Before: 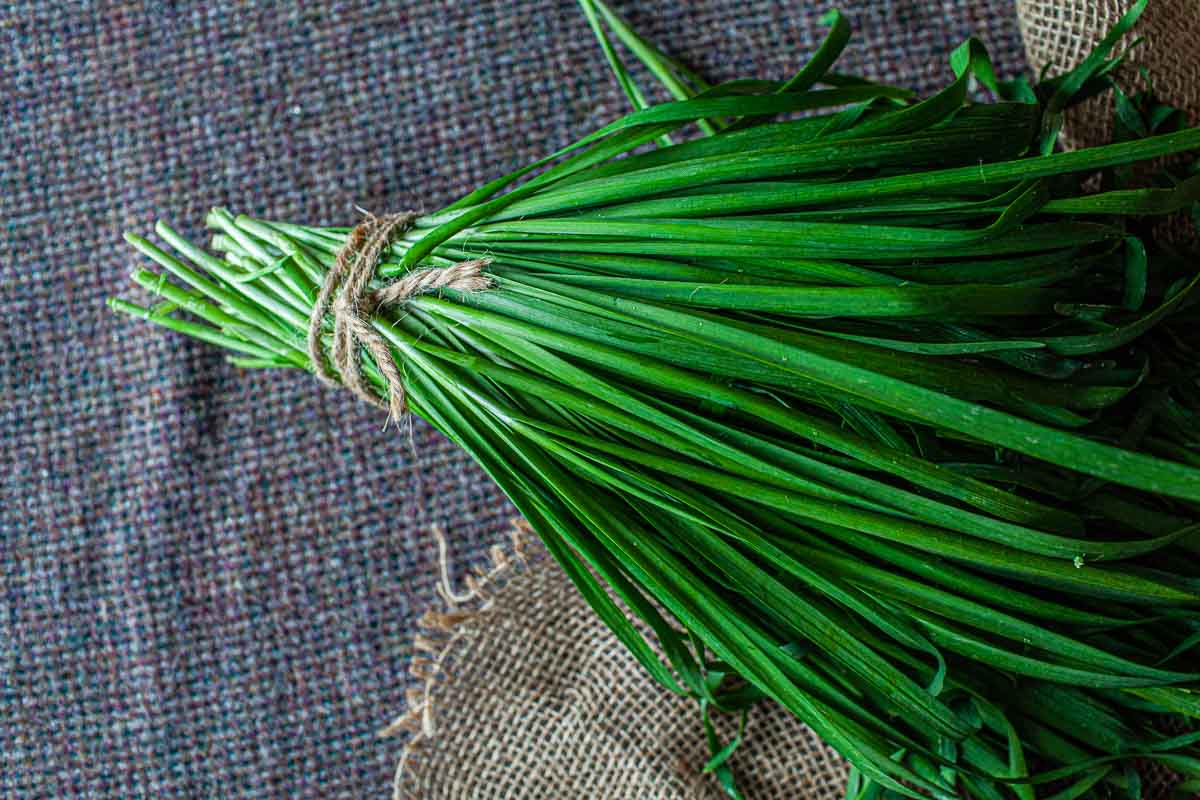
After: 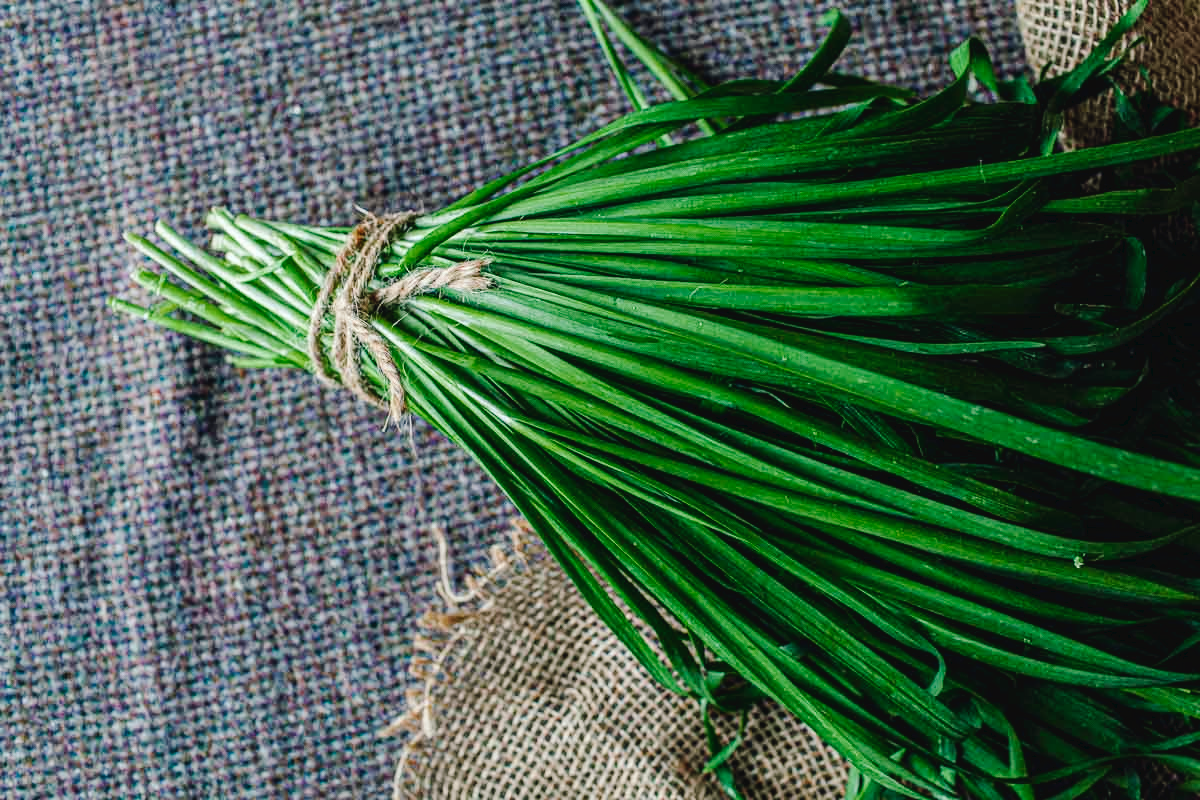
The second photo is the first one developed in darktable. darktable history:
tone curve: curves: ch0 [(0, 0) (0.003, 0.035) (0.011, 0.035) (0.025, 0.035) (0.044, 0.046) (0.069, 0.063) (0.1, 0.084) (0.136, 0.123) (0.177, 0.174) (0.224, 0.232) (0.277, 0.304) (0.335, 0.387) (0.399, 0.476) (0.468, 0.566) (0.543, 0.639) (0.623, 0.714) (0.709, 0.776) (0.801, 0.851) (0.898, 0.921) (1, 1)], preserve colors none
color look up table: target L [93.84, 87.82, 90.74, 68.76, 69.78, 61.98, 51.82, 45.43, 49.92, 32.5, 15.31, 200.3, 83.58, 78.63, 60.03, 62.49, 54.59, 53.93, 54.05, 48.56, 44.28, 43.33, 29.2, 20.45, 3.666, 96.34, 82.73, 75.78, 77.17, 68.89, 63.57, 63.04, 68.73, 48.62, 52.97, 47.94, 43.22, 45, 42.78, 17.36, 15.48, 20.48, 94.13, 89.73, 71.25, 65.99, 58.45, 51.03, 41.25], target a [-7.149, -26.47, -39.79, -26.56, -48.97, -56.29, -19.46, -36.41, -15.63, -25.18, -12.34, 0, 12.47, 10.46, 50.28, 37.23, 62.72, 71.63, -1.719, 75.21, 33.55, 28.87, 3.531, 34.45, 11.68, 1.667, 25.21, 32.82, 14.22, 16.72, 60.58, 62.08, 38.07, 42.85, 5.93, 60.97, 15.43, 45.25, 27.35, 4.081, 26.15, 28.08, -18.16, -33.61, -3.795, -26.01, -32.3, -4.459, -9.219], target b [35.84, 59.9, 14.91, 28.99, 28.99, 53.73, 48.12, 41, 12.98, 31.53, 20.14, 0, 17.53, 78.68, 63, 40.39, 49.06, 24.03, 36.85, 58.36, 46.48, 15.19, 14.82, 27.38, 0.303, -1.62, -18.68, 2.648, -31.25, 0.953, -10.25, -28.75, -42.92, -2.01, -50.64, -13.04, -10.35, -49.37, -68.33, -27.26, -19.16, -57.19, -0.272, -11.27, -20.28, -21.33, 4.749, -7.456, -30.19], num patches 49
